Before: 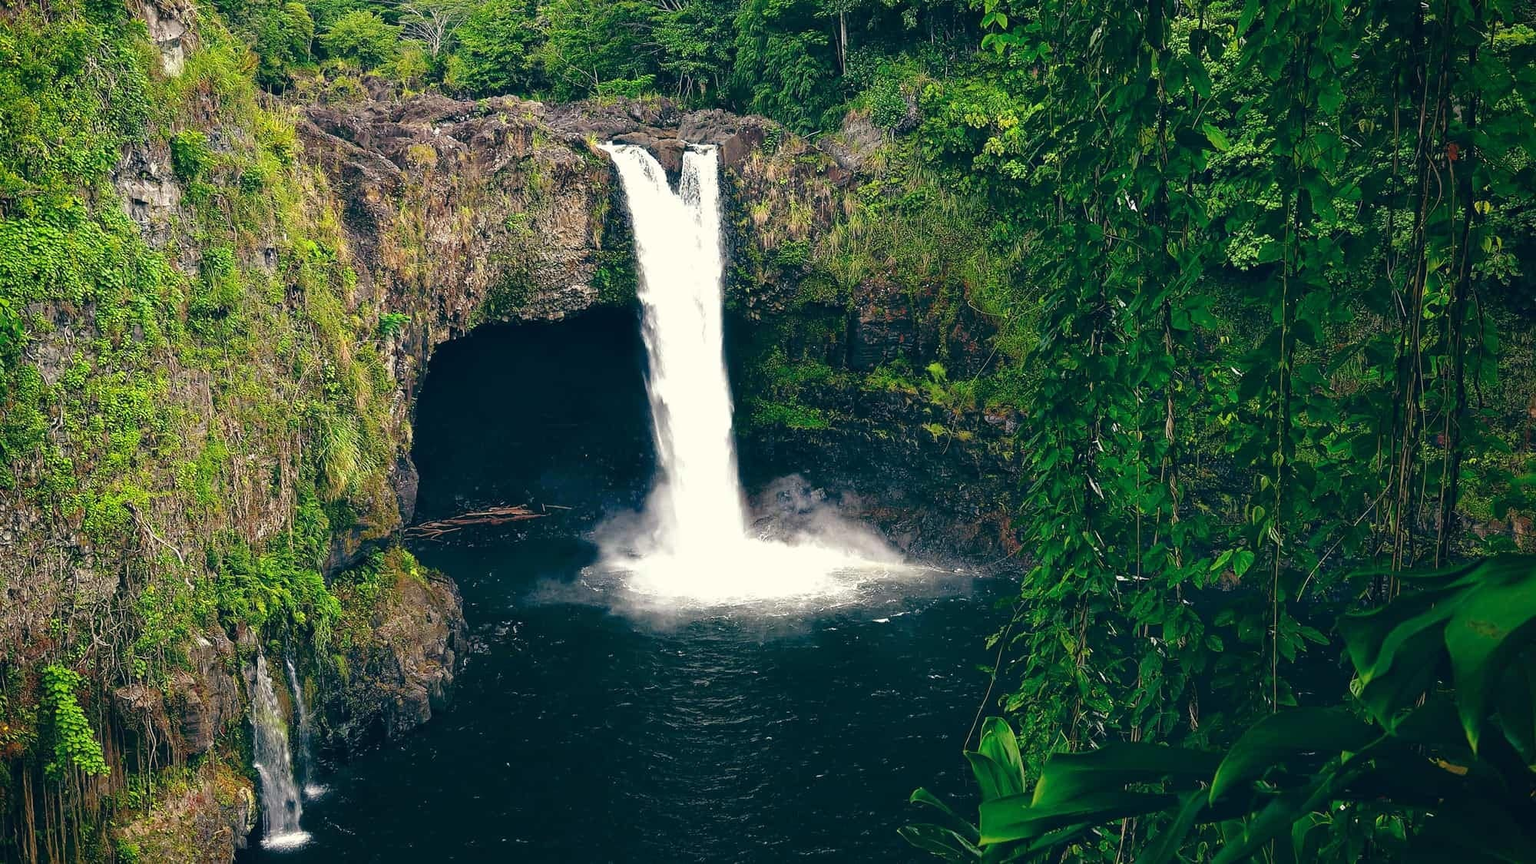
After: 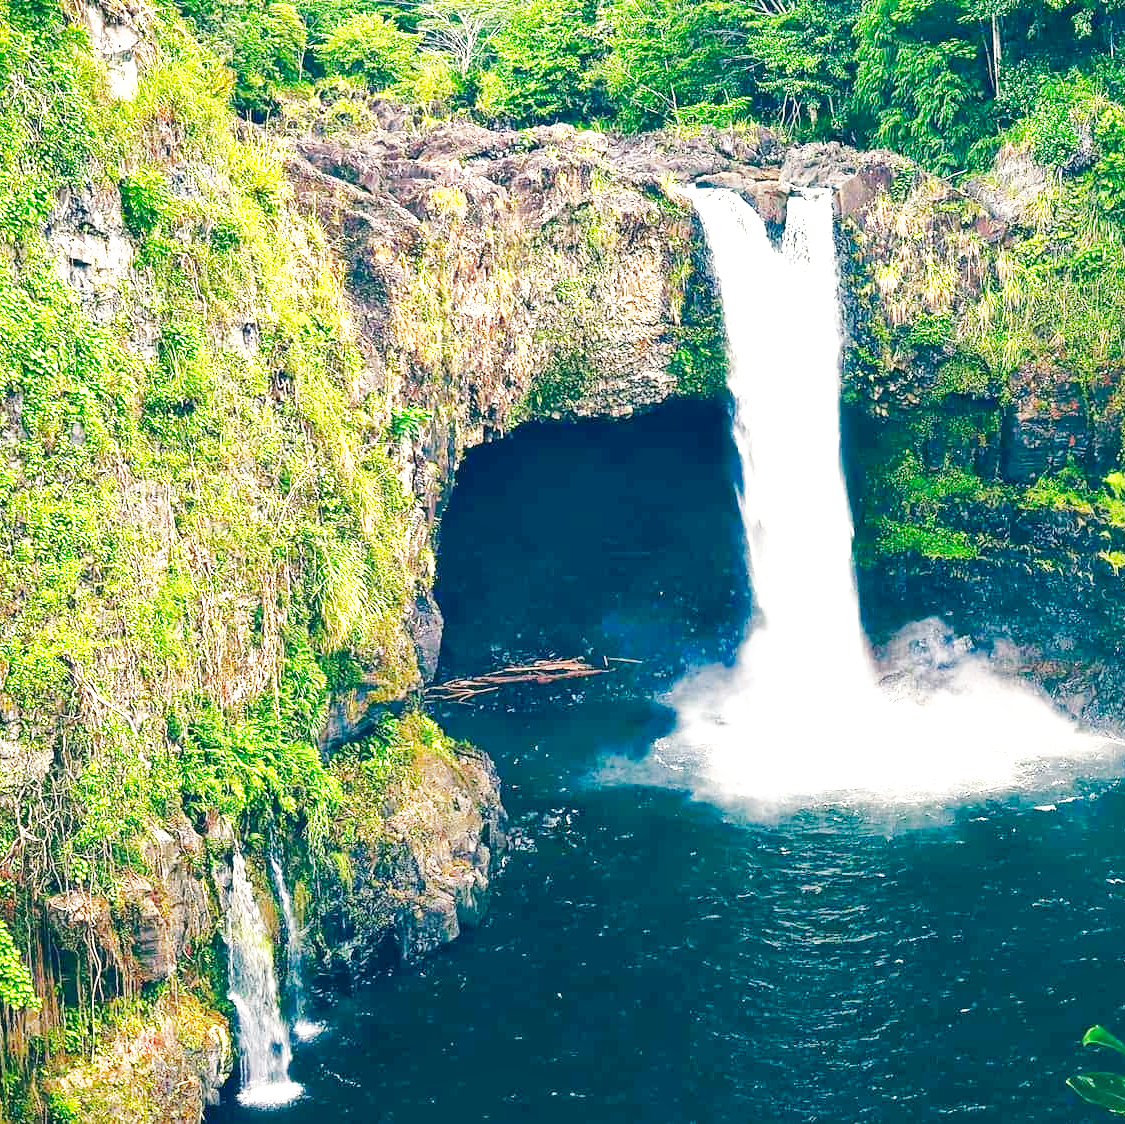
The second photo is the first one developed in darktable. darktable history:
crop: left 5.114%, right 38.589%
exposure: black level correction 0, exposure 0.9 EV, compensate highlight preservation false
base curve: curves: ch0 [(0, 0.003) (0.001, 0.002) (0.006, 0.004) (0.02, 0.022) (0.048, 0.086) (0.094, 0.234) (0.162, 0.431) (0.258, 0.629) (0.385, 0.8) (0.548, 0.918) (0.751, 0.988) (1, 1)], preserve colors none
shadows and highlights: on, module defaults
